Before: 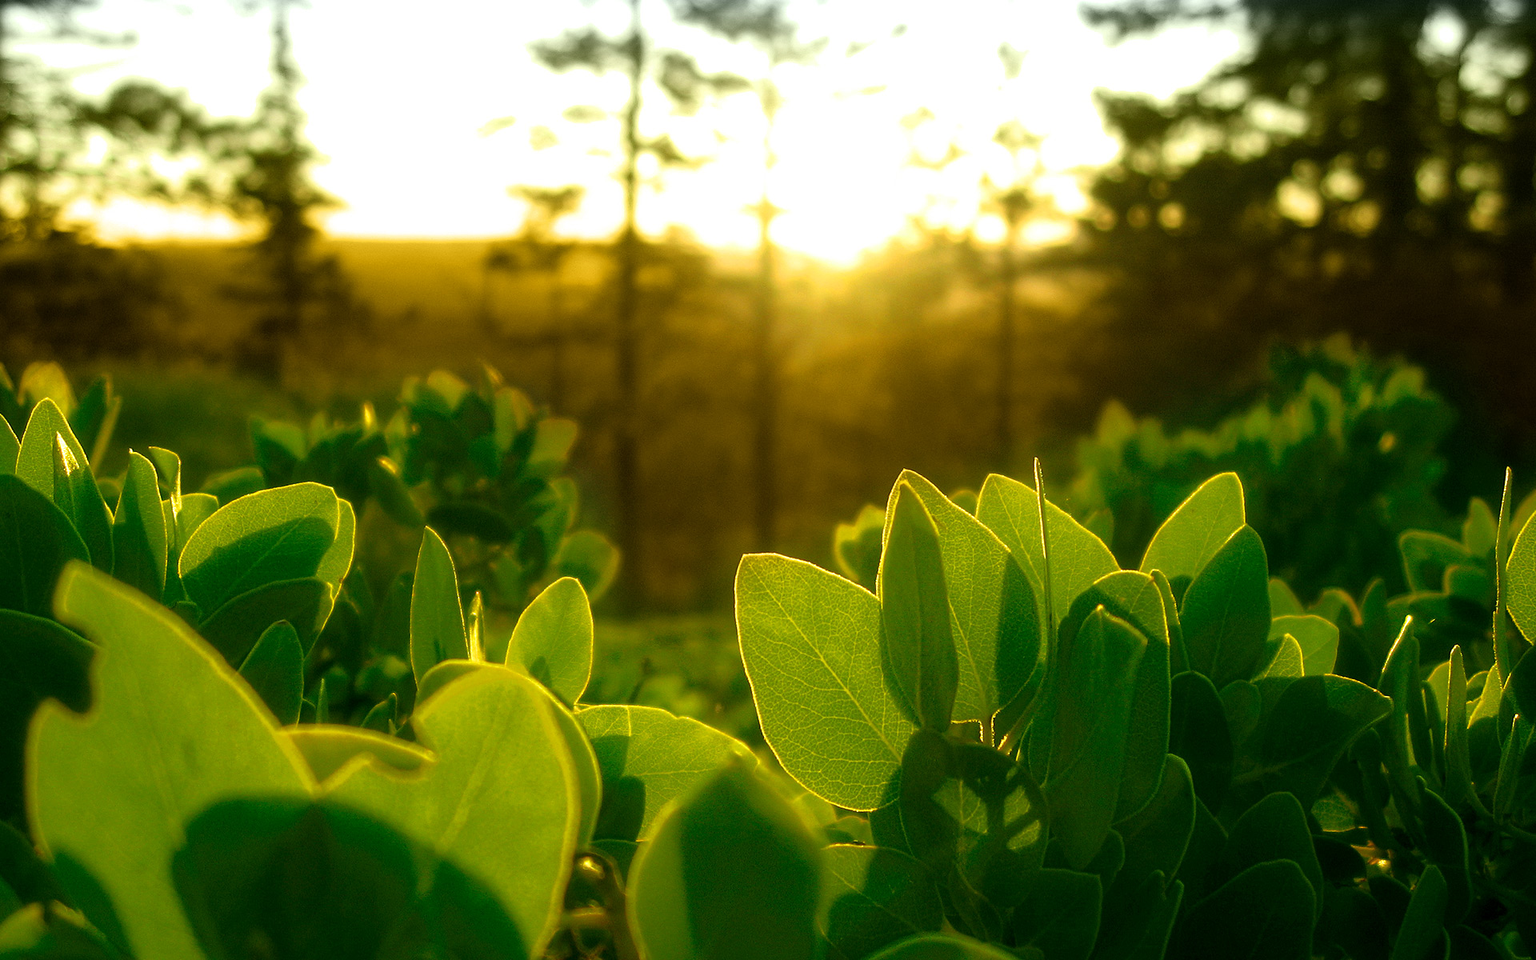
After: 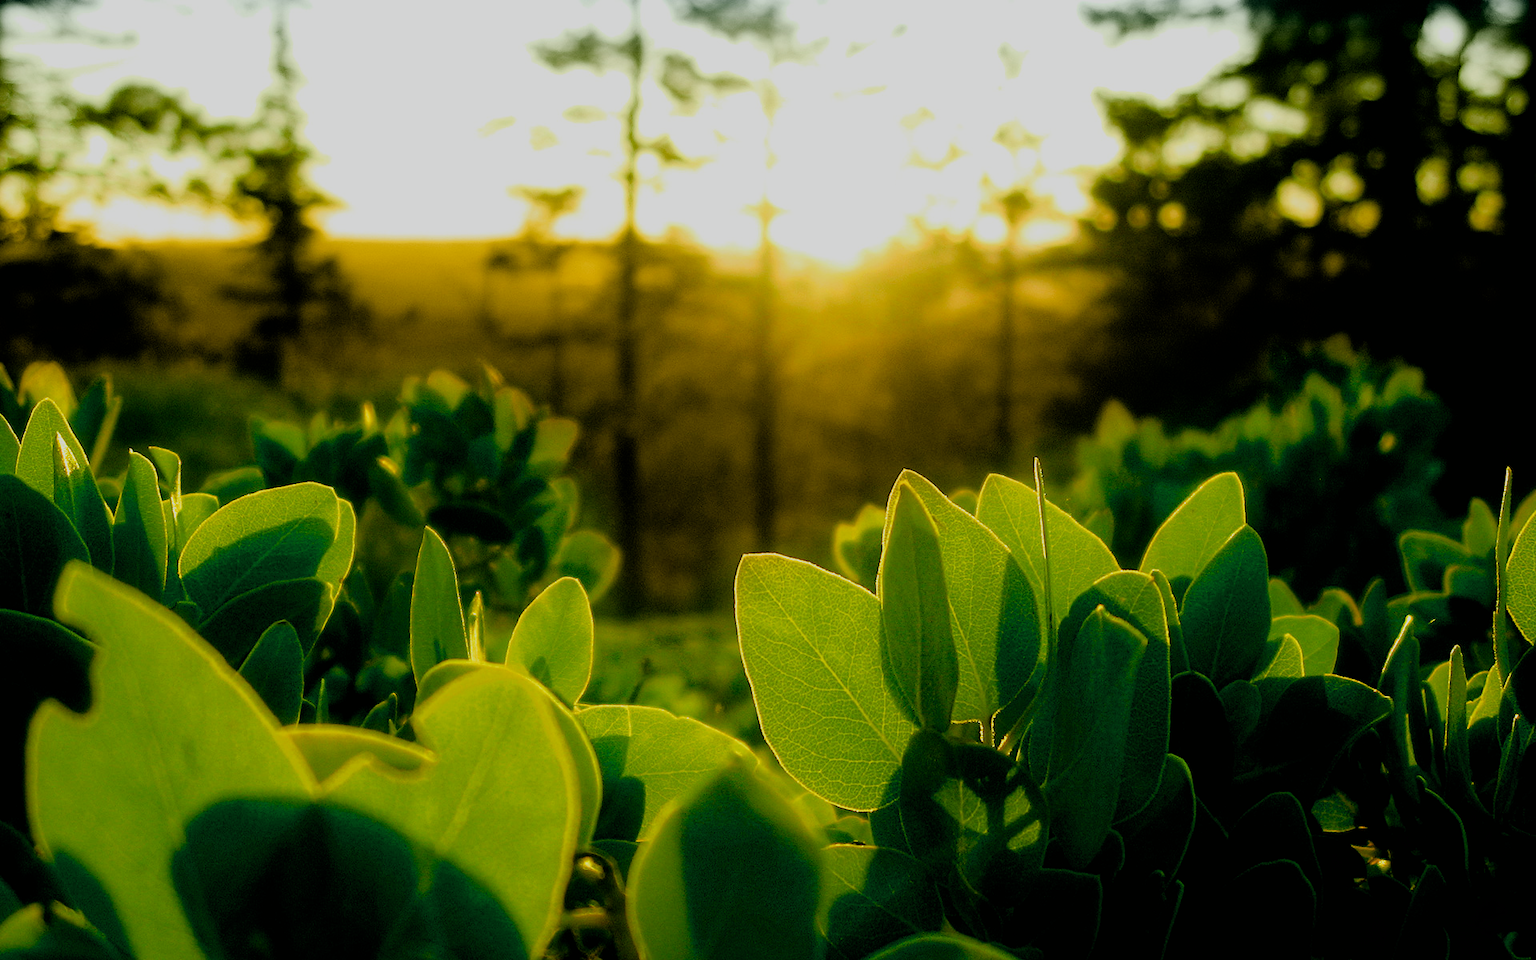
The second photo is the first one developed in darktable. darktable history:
color balance rgb: global offset › luminance -0.311%, global offset › chroma 0.115%, global offset › hue 167.09°, perceptual saturation grading › global saturation 9.35%, perceptual saturation grading › highlights -13.386%, perceptual saturation grading › mid-tones 14.369%, perceptual saturation grading › shadows 23.834%, global vibrance 14.659%
filmic rgb: black relative exposure -4.35 EV, white relative exposure 4.56 EV, hardness 2.39, contrast 1.053
